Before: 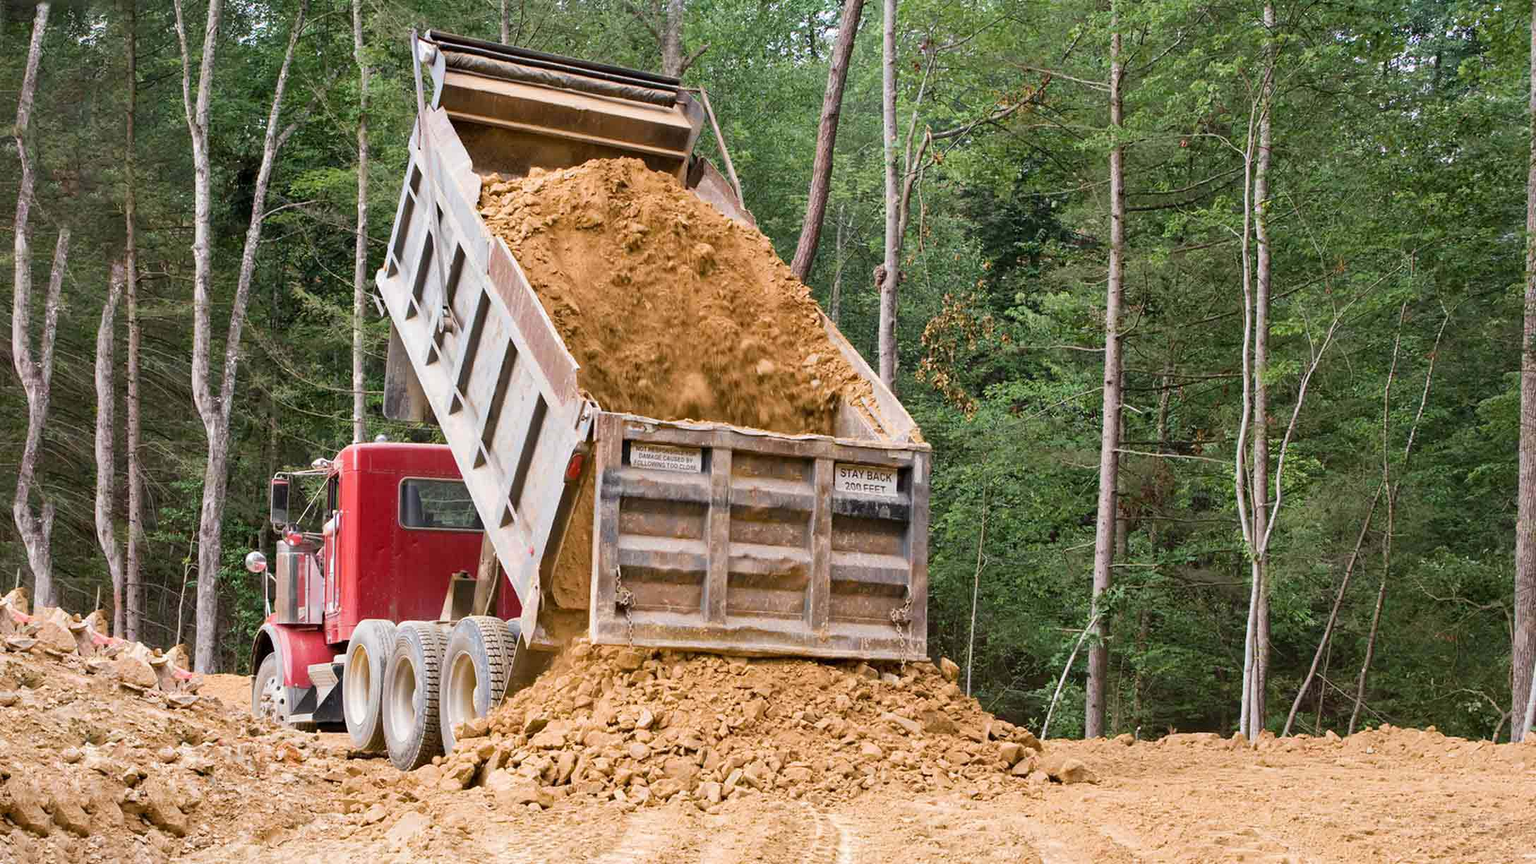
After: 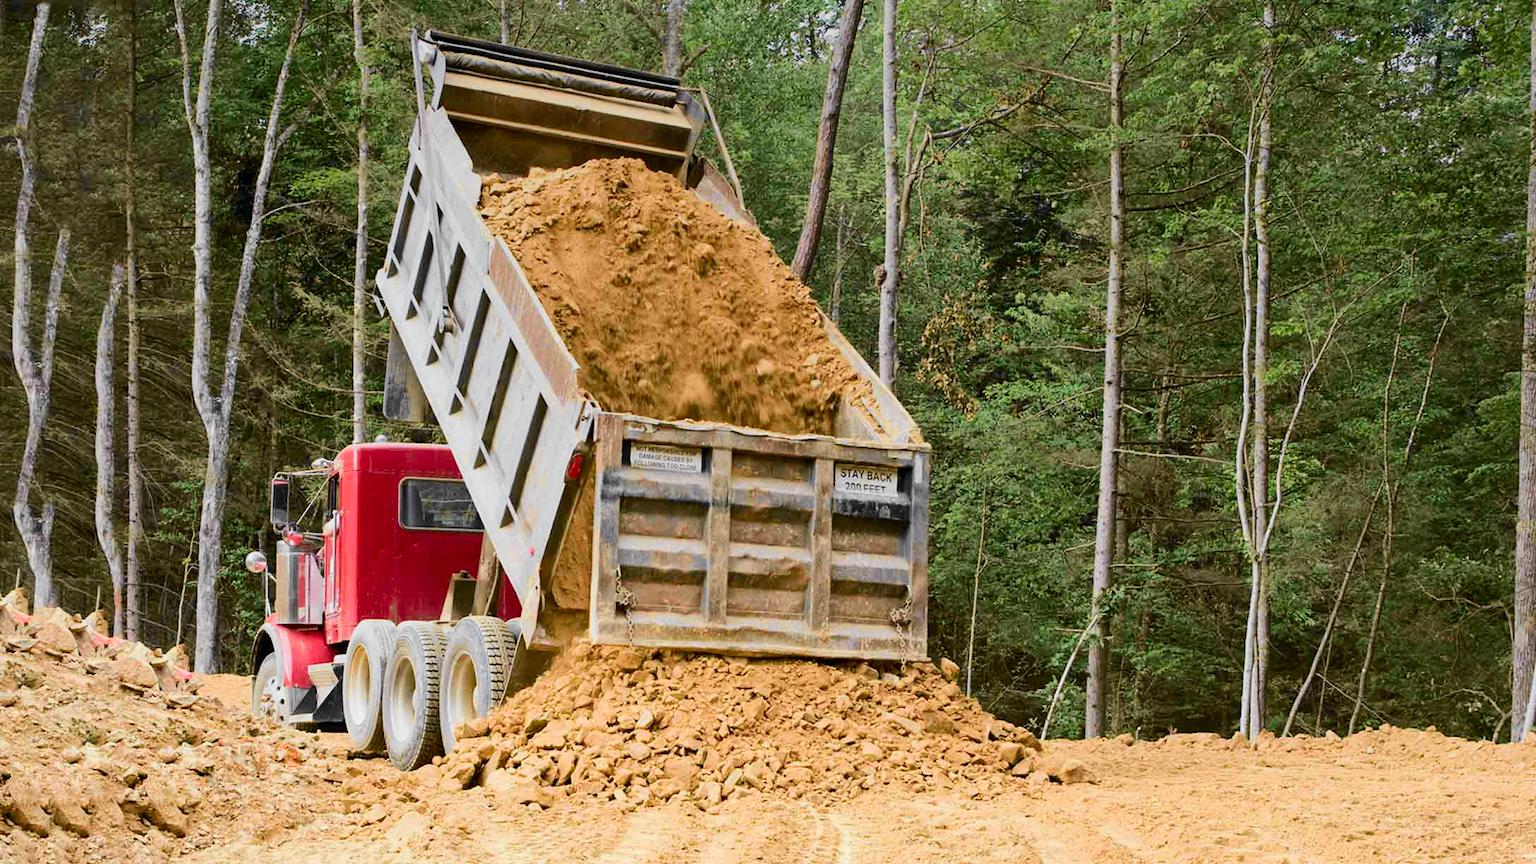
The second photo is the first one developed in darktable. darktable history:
tone curve: curves: ch0 [(0, 0) (0.071, 0.047) (0.266, 0.26) (0.483, 0.554) (0.753, 0.811) (1, 0.983)]; ch1 [(0, 0) (0.346, 0.307) (0.408, 0.387) (0.463, 0.465) (0.482, 0.493) (0.502, 0.499) (0.517, 0.502) (0.55, 0.548) (0.597, 0.61) (0.651, 0.698) (1, 1)]; ch2 [(0, 0) (0.346, 0.34) (0.434, 0.46) (0.485, 0.494) (0.5, 0.498) (0.517, 0.506) (0.526, 0.545) (0.583, 0.61) (0.625, 0.659) (1, 1)], color space Lab, independent channels, preserve colors none
graduated density: rotation -0.352°, offset 57.64
